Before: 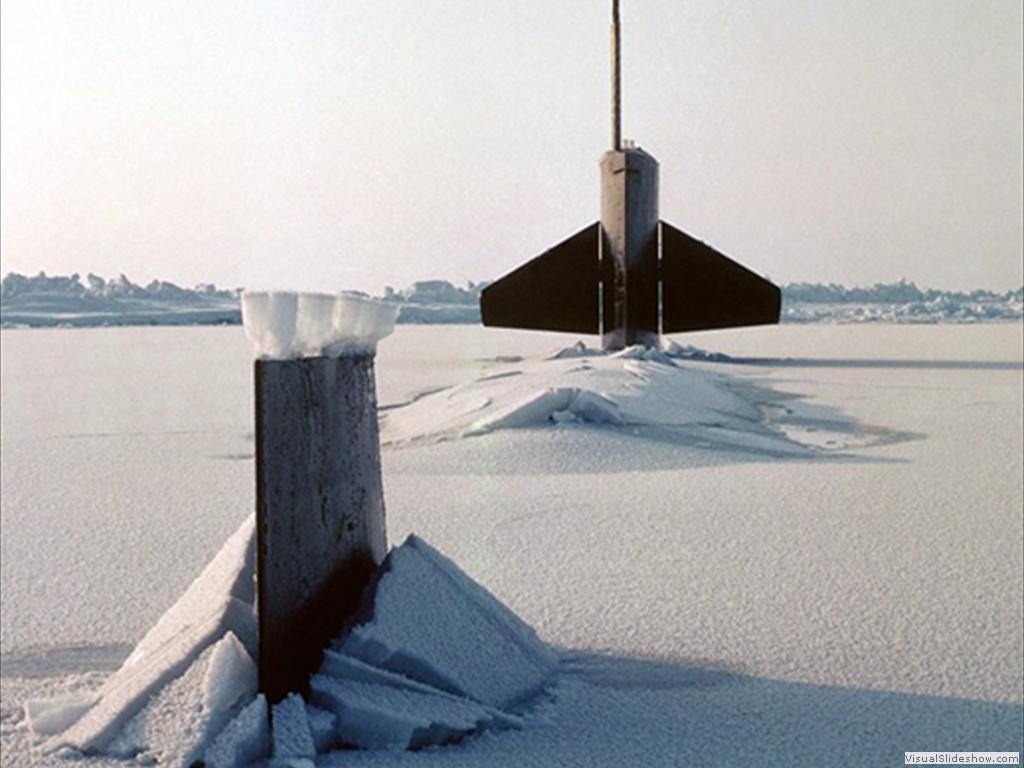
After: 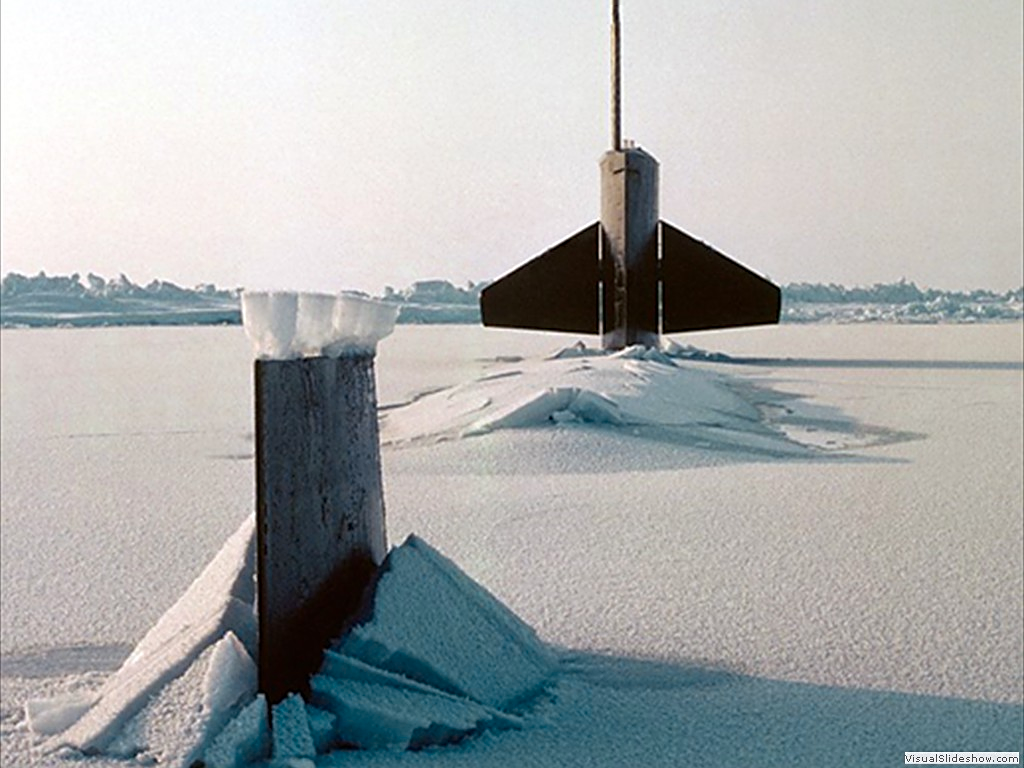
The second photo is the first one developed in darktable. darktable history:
sharpen: on, module defaults
color zones: curves: ch0 [(0.254, 0.492) (0.724, 0.62)]; ch1 [(0.25, 0.528) (0.719, 0.796)]; ch2 [(0, 0.472) (0.25, 0.5) (0.73, 0.184)]
